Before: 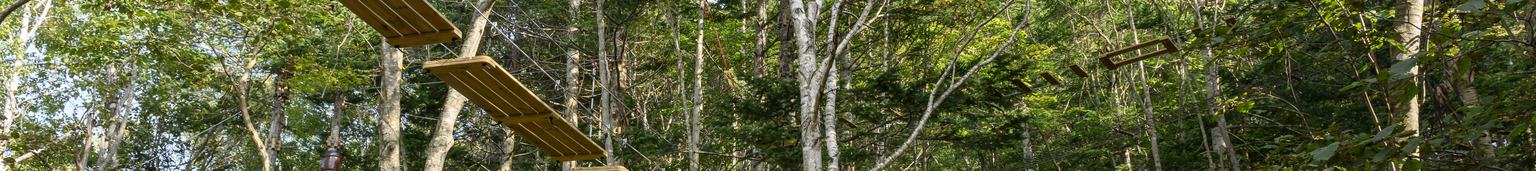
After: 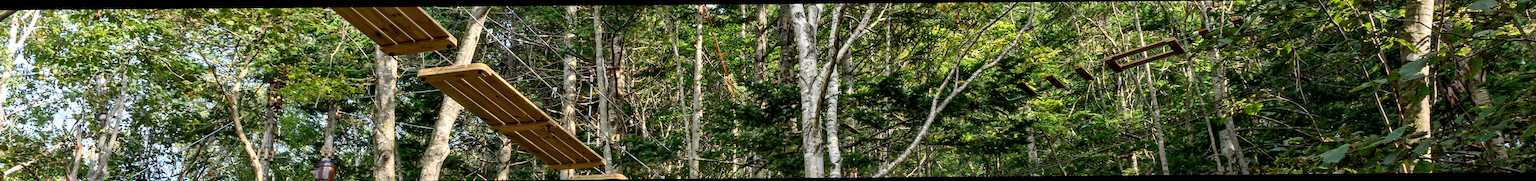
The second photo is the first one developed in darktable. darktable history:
local contrast: mode bilateral grid, contrast 25, coarseness 60, detail 151%, midtone range 0.2
contrast brightness saturation: saturation -0.05
rotate and perspective: rotation -0.45°, automatic cropping original format, crop left 0.008, crop right 0.992, crop top 0.012, crop bottom 0.988
